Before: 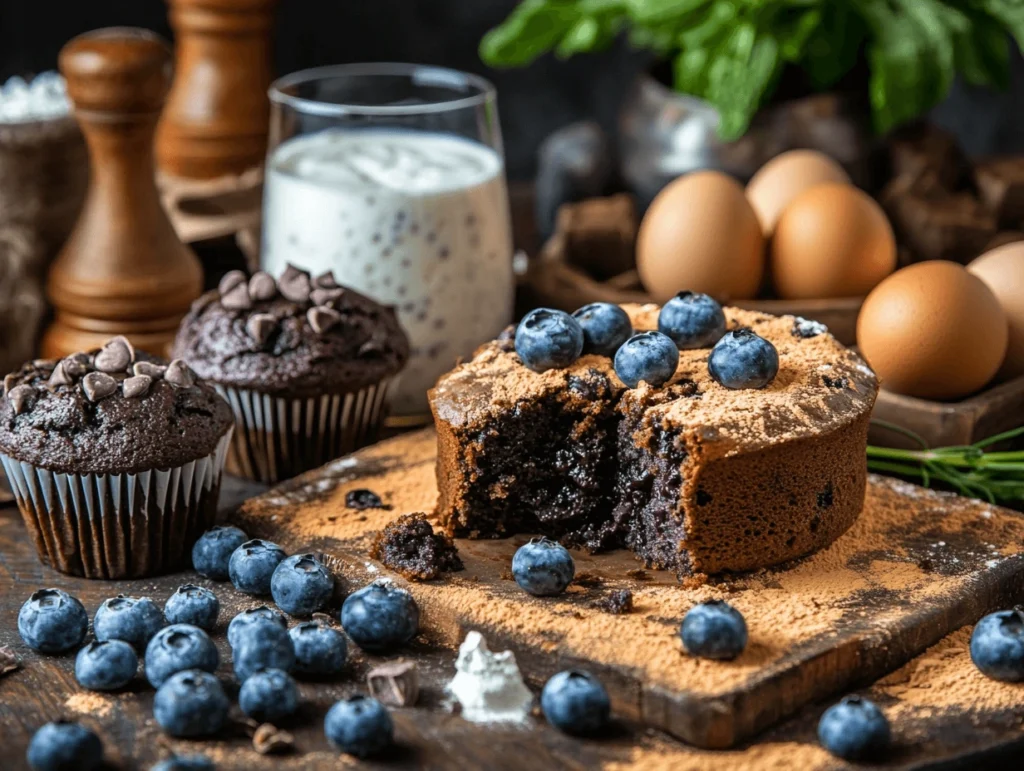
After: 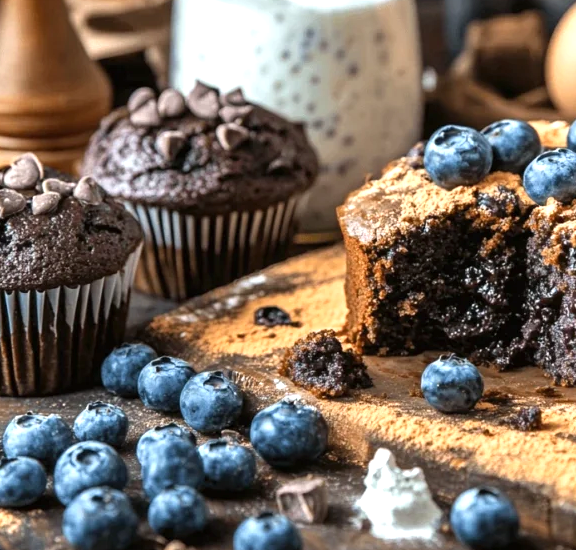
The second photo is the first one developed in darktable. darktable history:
crop: left 8.966%, top 23.852%, right 34.699%, bottom 4.703%
exposure: exposure 0.6 EV, compensate highlight preservation false
